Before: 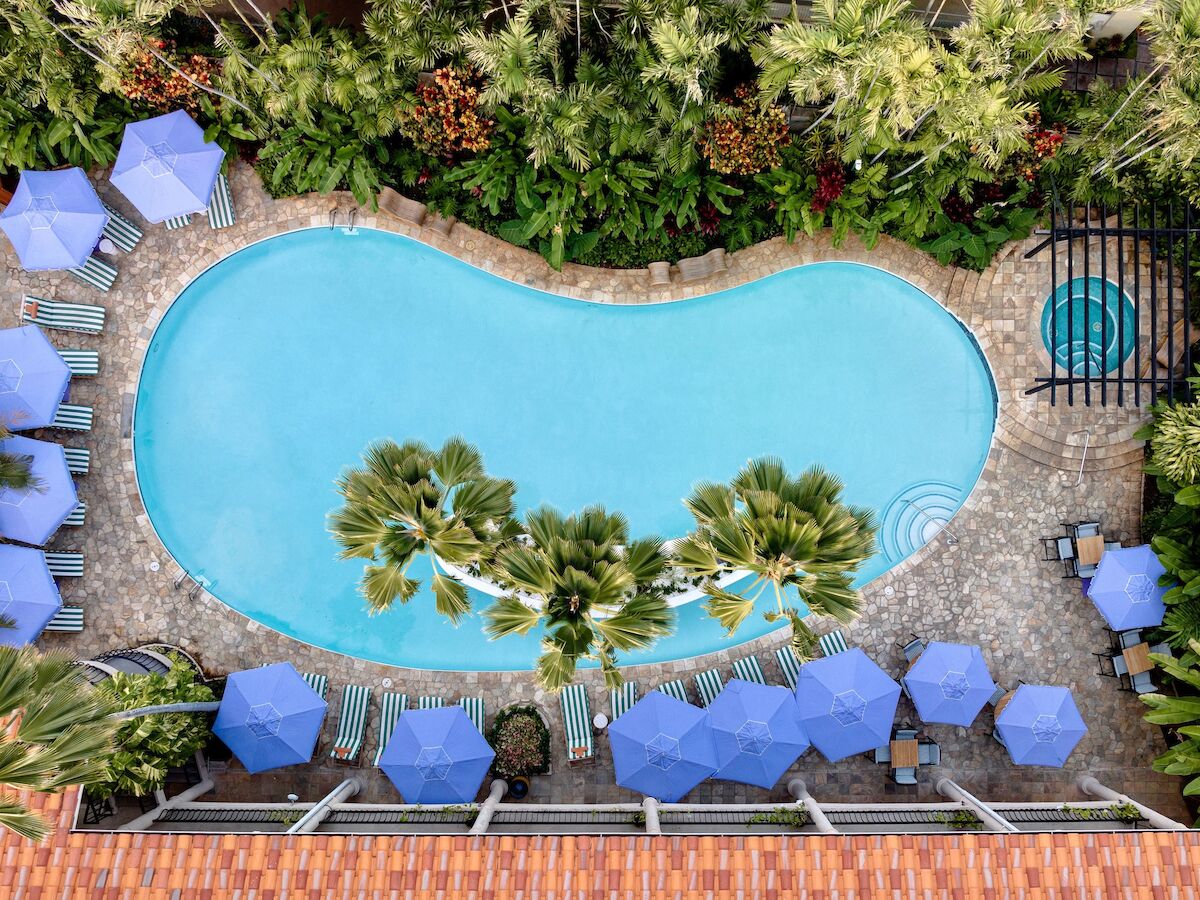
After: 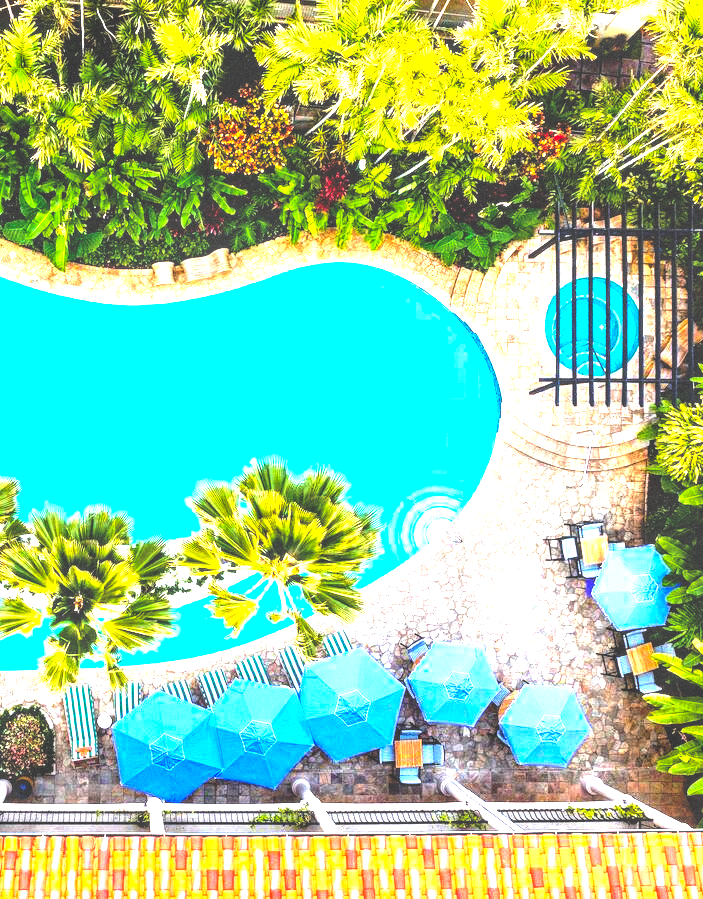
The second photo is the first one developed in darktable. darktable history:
rgb curve: curves: ch0 [(0, 0.186) (0.314, 0.284) (0.775, 0.708) (1, 1)], compensate middle gray true, preserve colors none
exposure: black level correction 0, exposure 1.6 EV, compensate exposure bias true, compensate highlight preservation false
color balance rgb: linear chroma grading › global chroma 15%, perceptual saturation grading › global saturation 30%
tone equalizer: -8 EV -0.417 EV, -7 EV -0.389 EV, -6 EV -0.333 EV, -5 EV -0.222 EV, -3 EV 0.222 EV, -2 EV 0.333 EV, -1 EV 0.389 EV, +0 EV 0.417 EV, edges refinement/feathering 500, mask exposure compensation -1.57 EV, preserve details no
crop: left 41.402%
local contrast: on, module defaults
grain: coarseness 0.47 ISO
